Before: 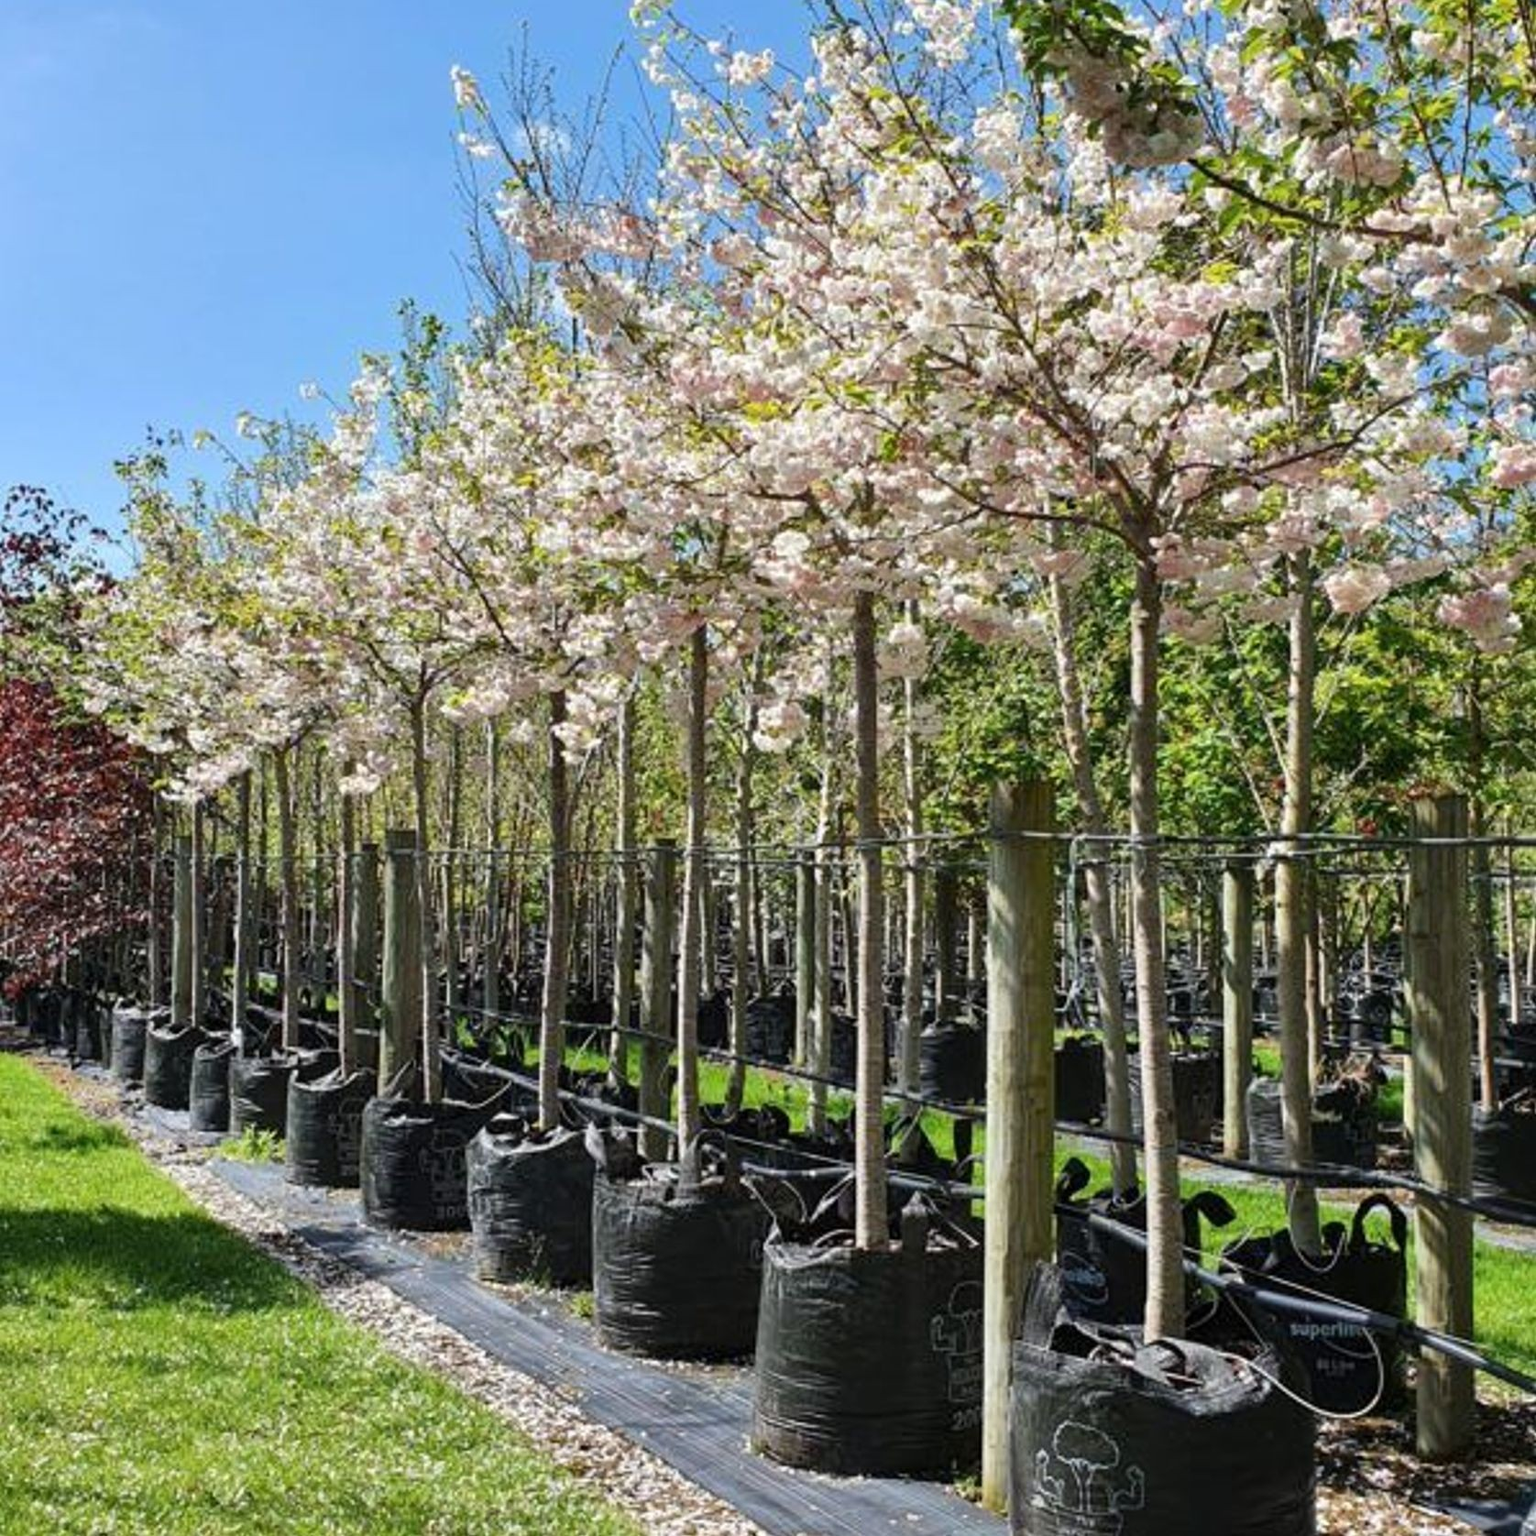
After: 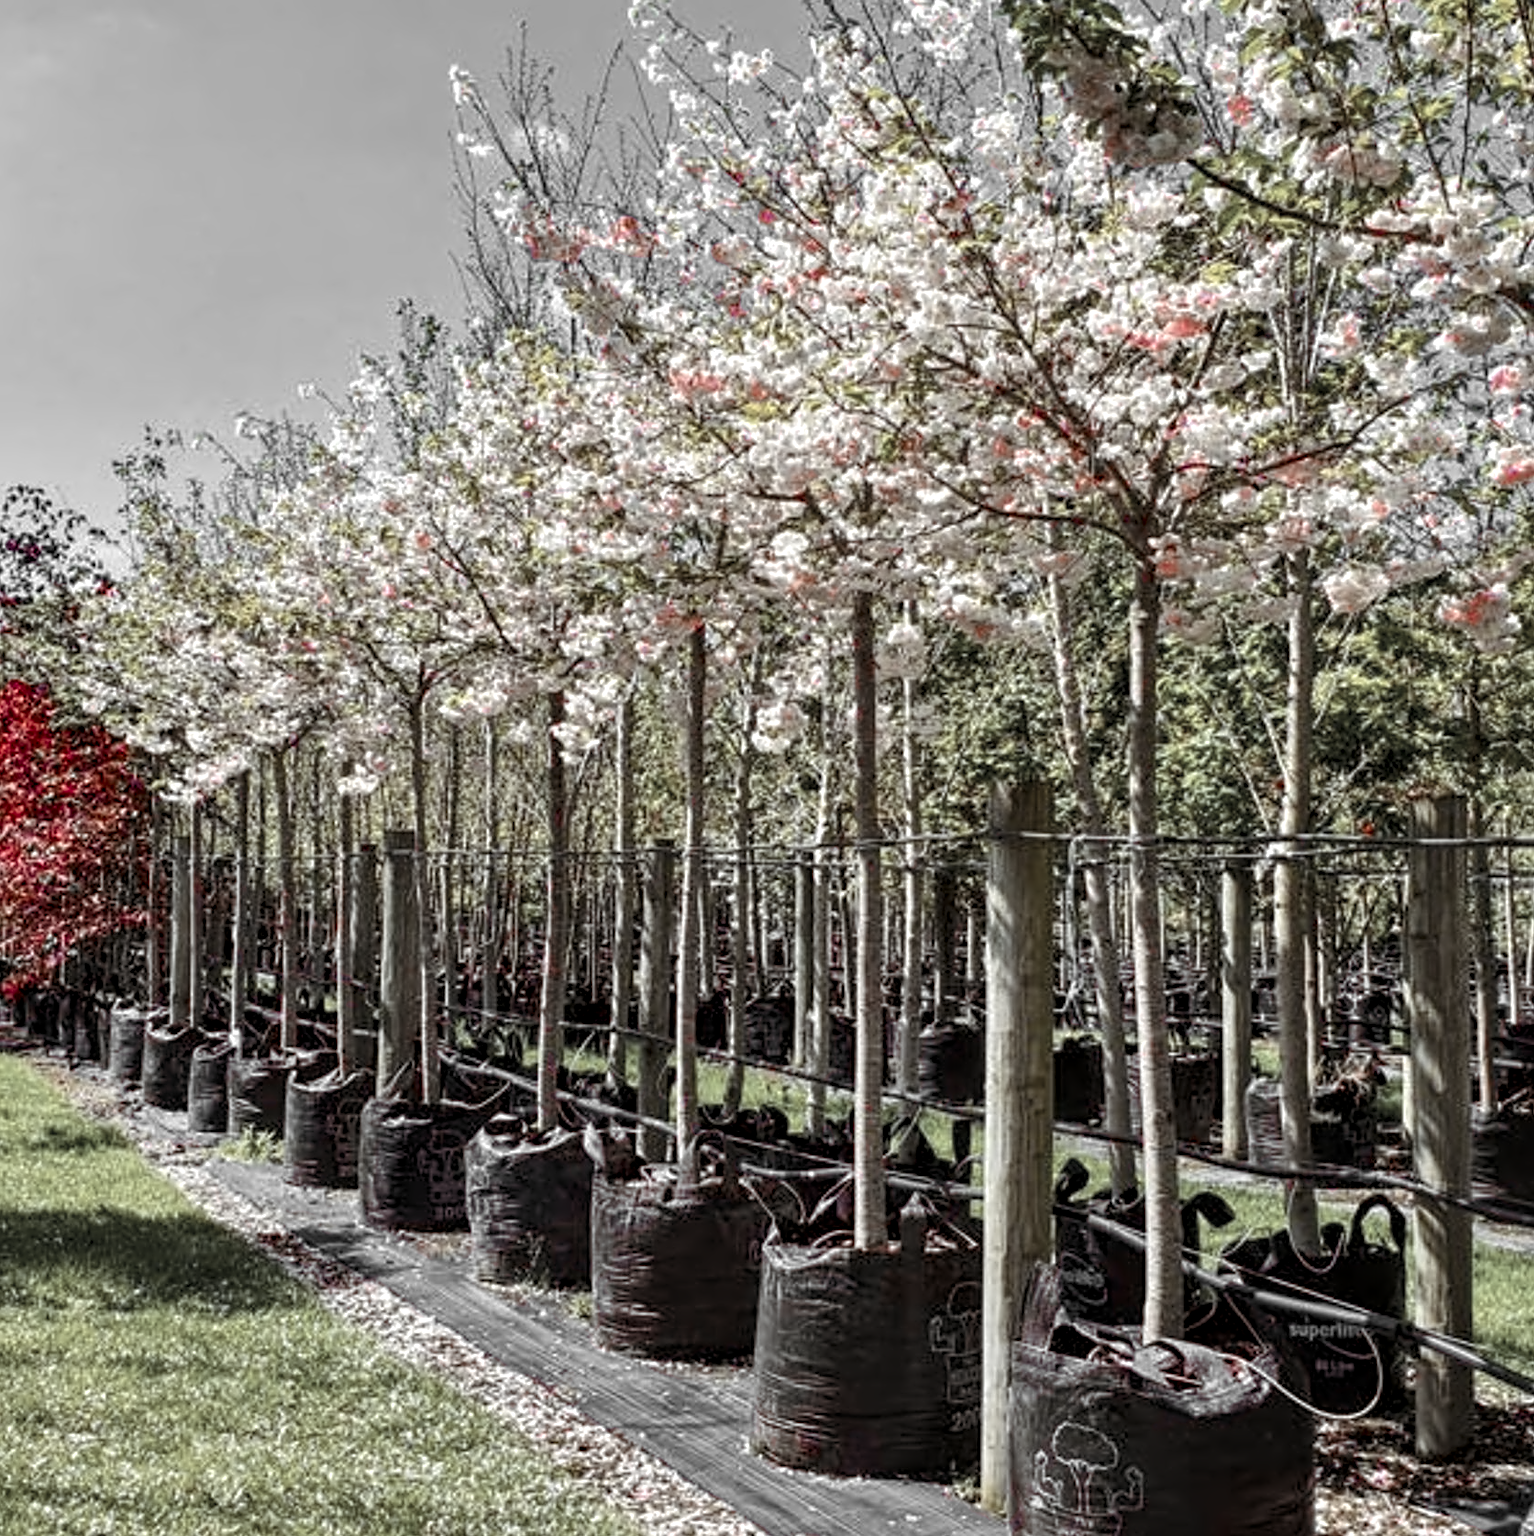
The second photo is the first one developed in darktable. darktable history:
crop and rotate: left 0.164%, bottom 0.007%
color balance rgb: shadows lift › chroma 4.69%, shadows lift › hue 25.69°, perceptual saturation grading › global saturation 19.511%
local contrast: highlights 93%, shadows 86%, detail 160%, midtone range 0.2
color zones: curves: ch1 [(0, 0.831) (0.08, 0.771) (0.157, 0.268) (0.241, 0.207) (0.562, -0.005) (0.714, -0.013) (0.876, 0.01) (1, 0.831)]
contrast equalizer: octaves 7, y [[0.5, 0.542, 0.583, 0.625, 0.667, 0.708], [0.5 ×6], [0.5 ×6], [0, 0.033, 0.067, 0.1, 0.133, 0.167], [0, 0.05, 0.1, 0.15, 0.2, 0.25]], mix 0.294
